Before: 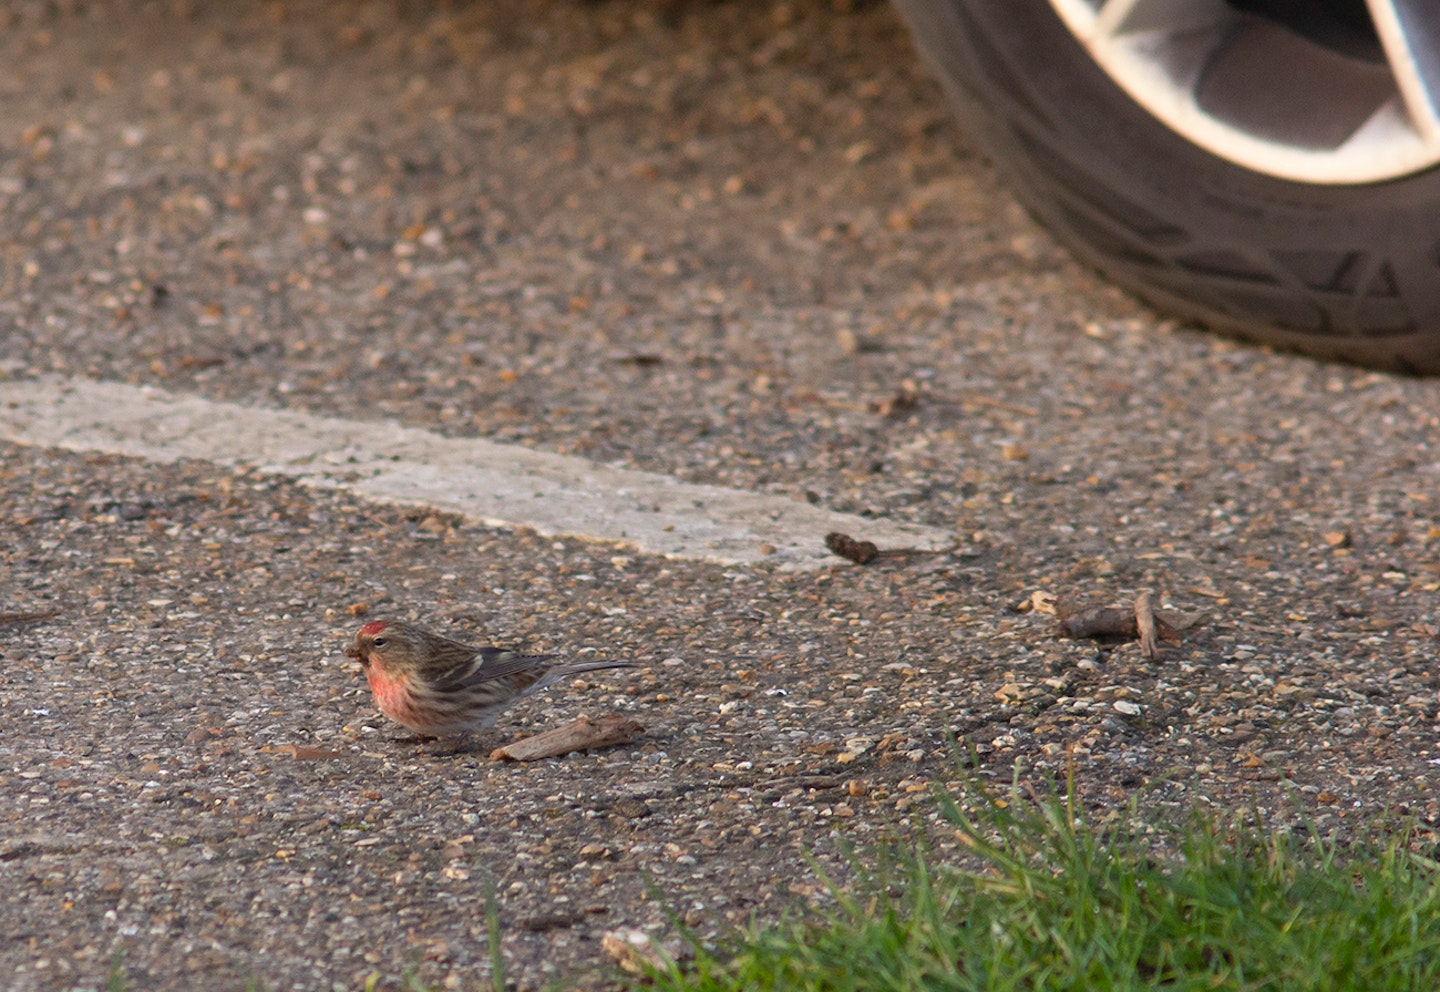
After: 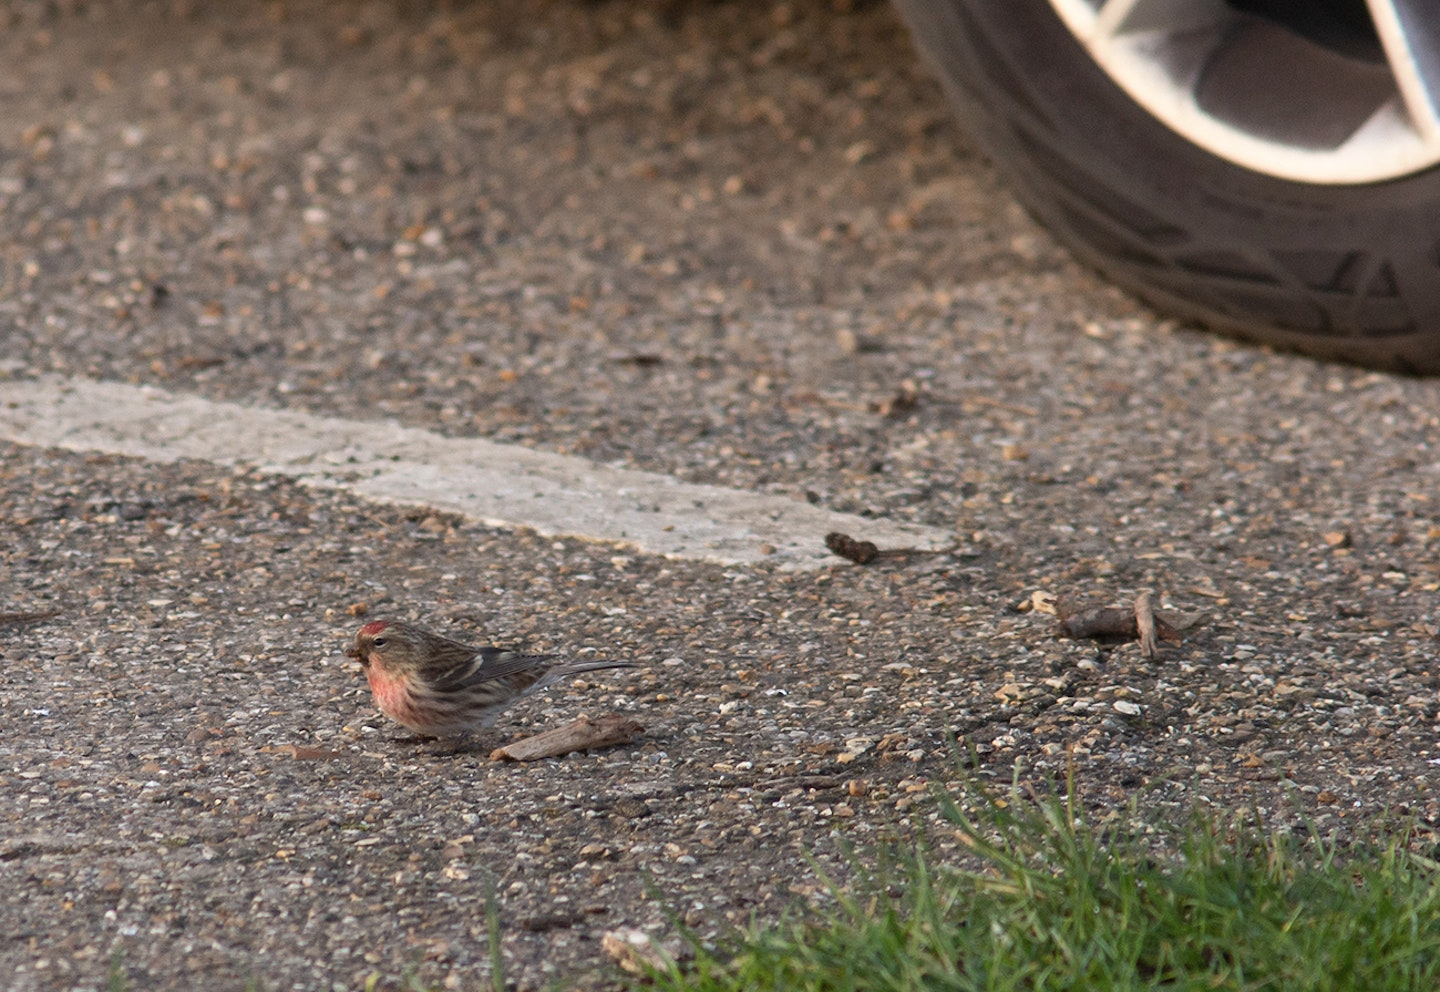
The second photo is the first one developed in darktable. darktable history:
contrast brightness saturation: contrast 0.108, saturation -0.18
